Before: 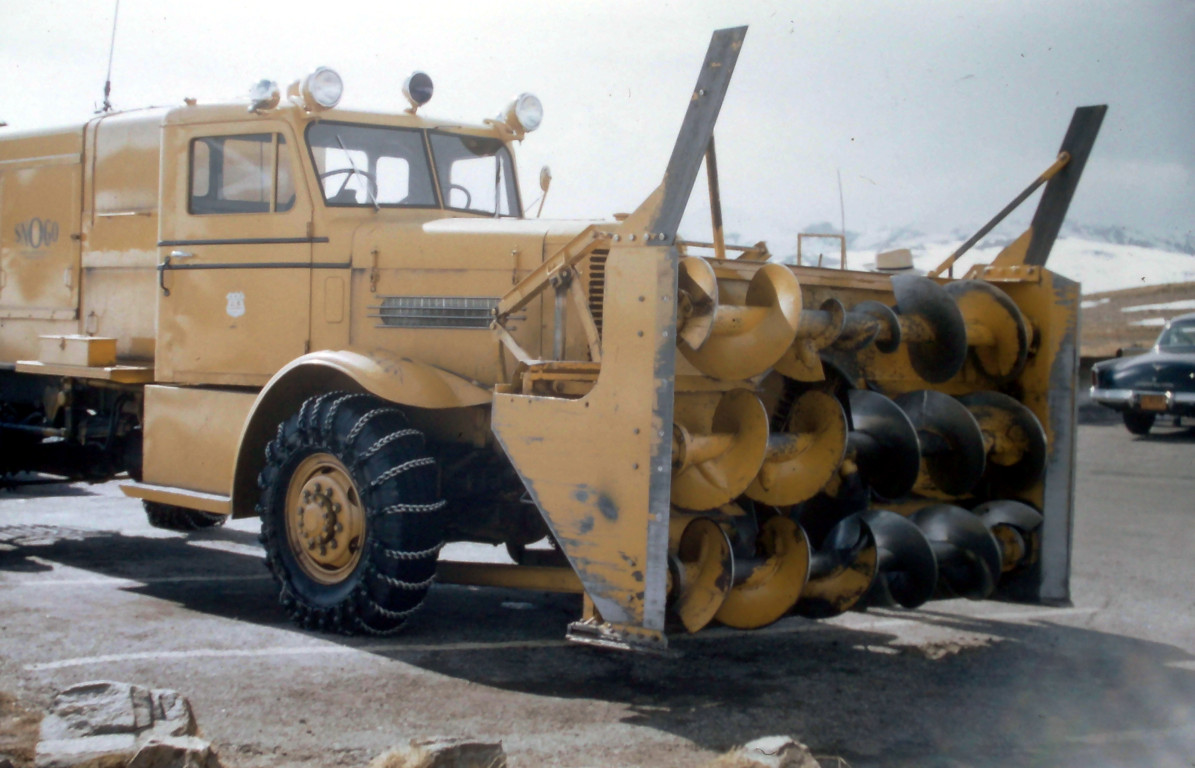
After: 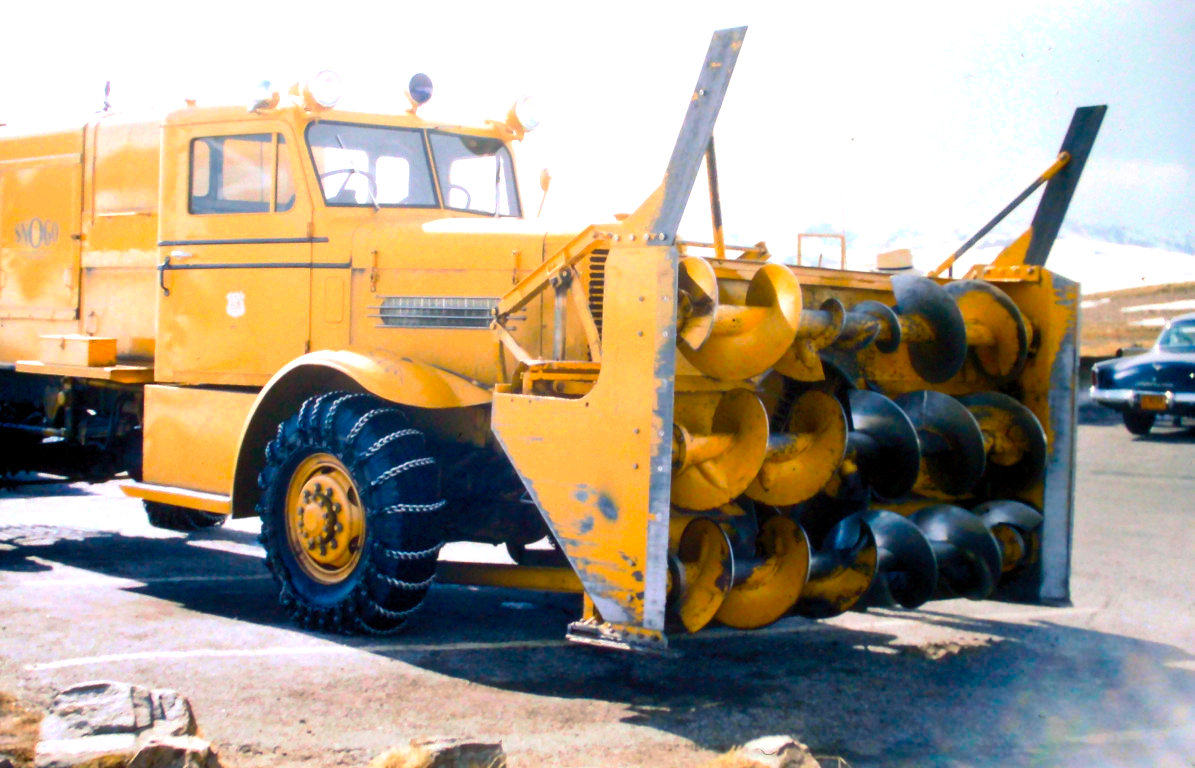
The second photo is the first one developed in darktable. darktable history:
base curve: curves: ch0 [(0, 0) (0.235, 0.266) (0.503, 0.496) (0.786, 0.72) (1, 1)]
contrast brightness saturation: contrast 0.2, brightness 0.2, saturation 0.8
tone equalizer: -8 EV -0.417 EV, -7 EV -0.389 EV, -6 EV -0.333 EV, -5 EV -0.222 EV, -3 EV 0.222 EV, -2 EV 0.333 EV, -1 EV 0.389 EV, +0 EV 0.417 EV, edges refinement/feathering 500, mask exposure compensation -1.25 EV, preserve details no
color balance rgb: shadows lift › chroma 4.21%, shadows lift › hue 252.22°, highlights gain › chroma 1.36%, highlights gain › hue 50.24°, perceptual saturation grading › mid-tones 6.33%, perceptual saturation grading › shadows 72.44%, perceptual brilliance grading › highlights 11.59%, contrast 5.05%
